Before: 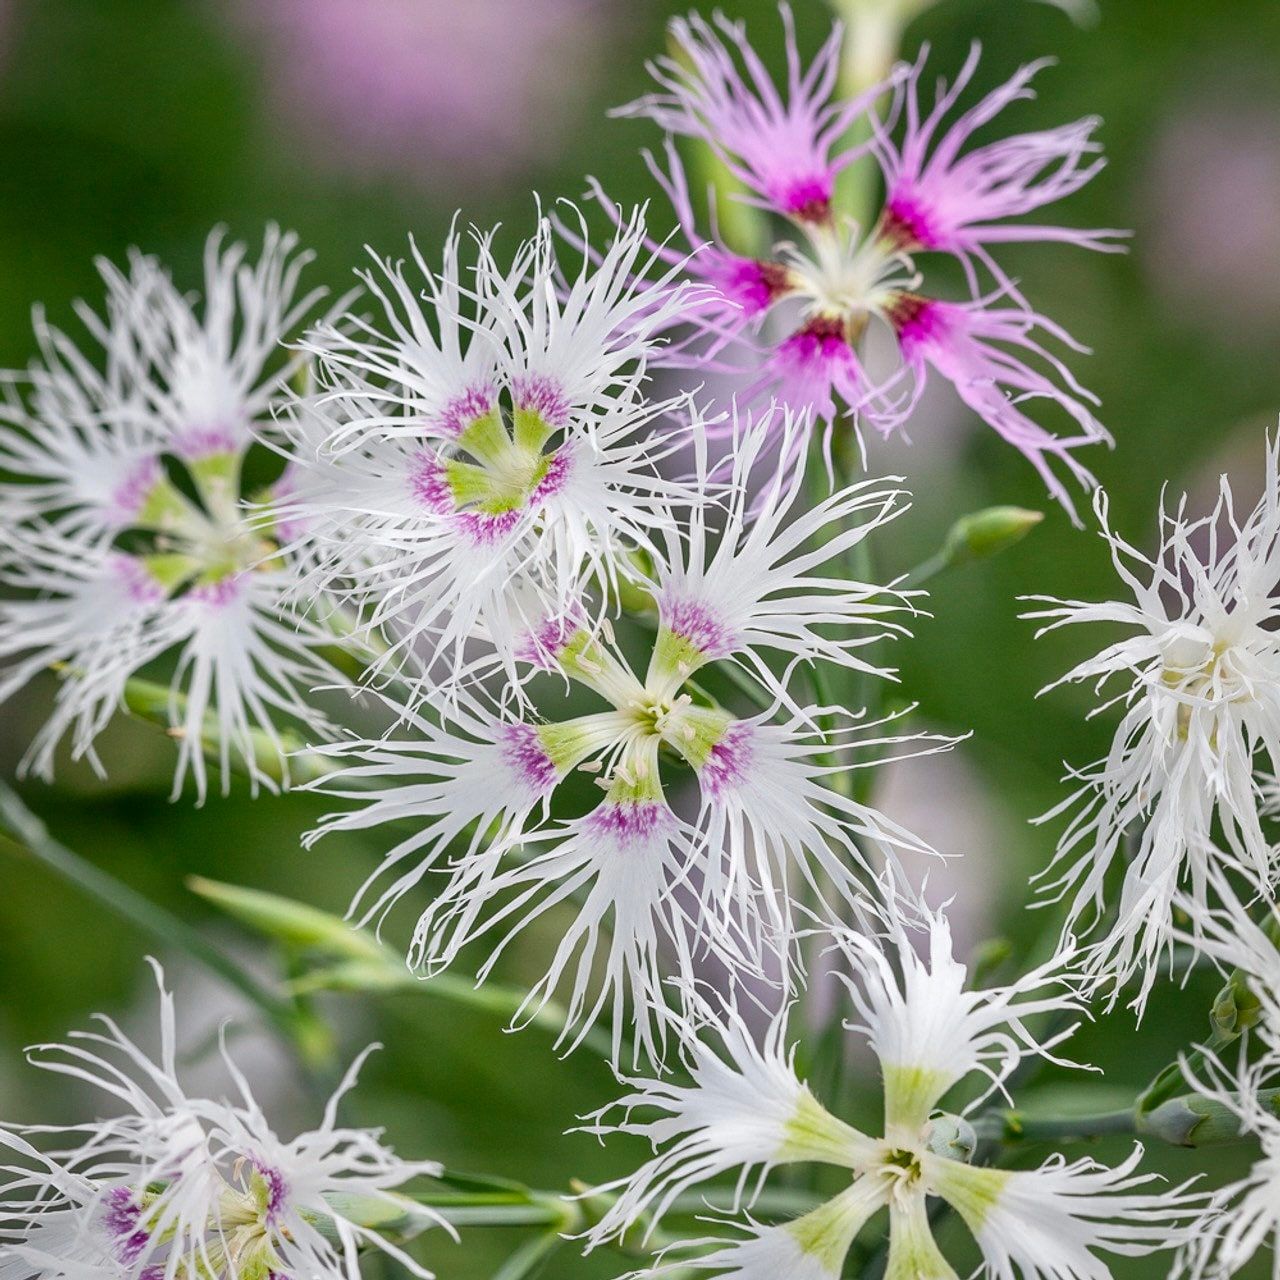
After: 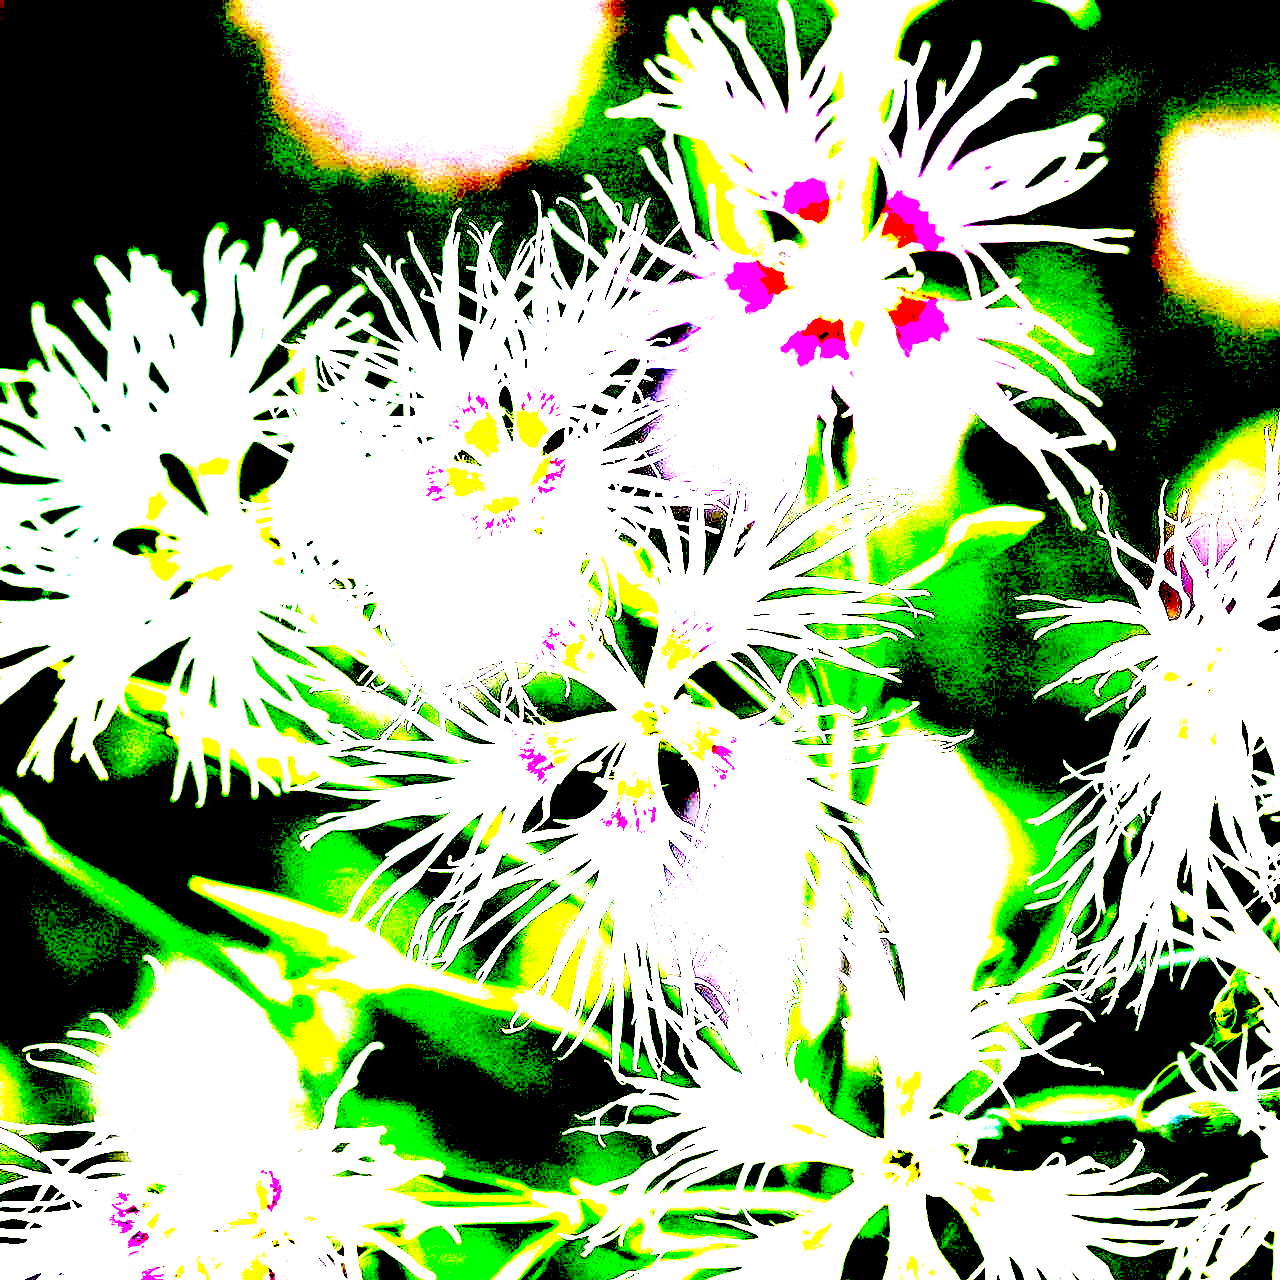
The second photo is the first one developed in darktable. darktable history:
exposure: black level correction 0.099, exposure 2.966 EV, compensate highlight preservation false
